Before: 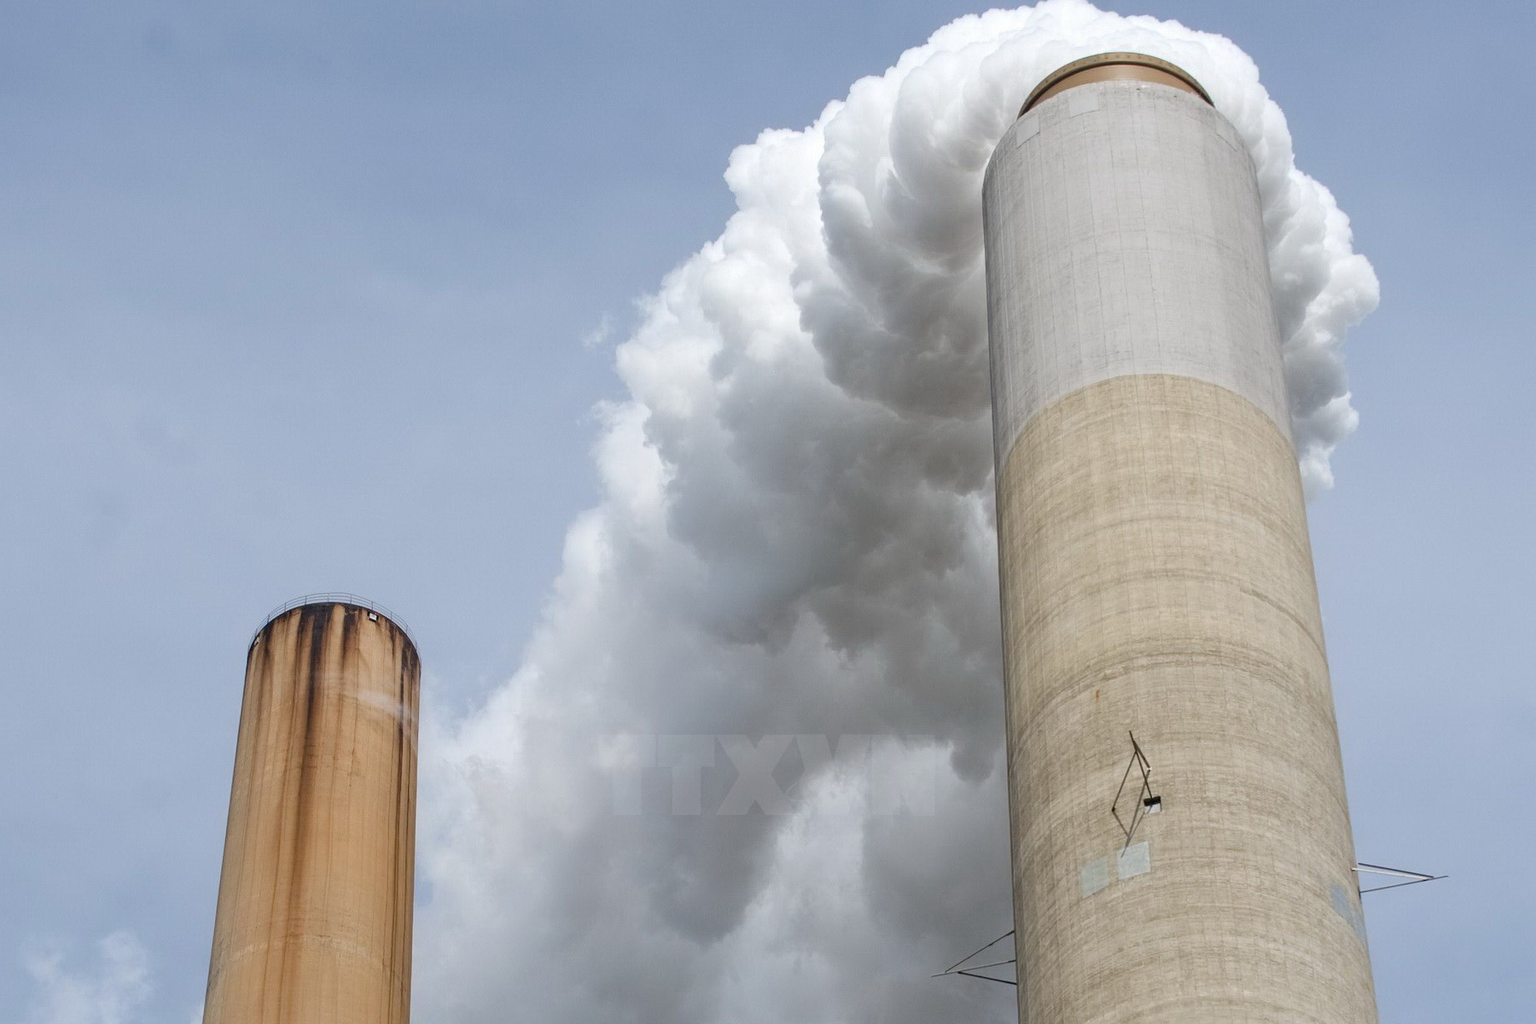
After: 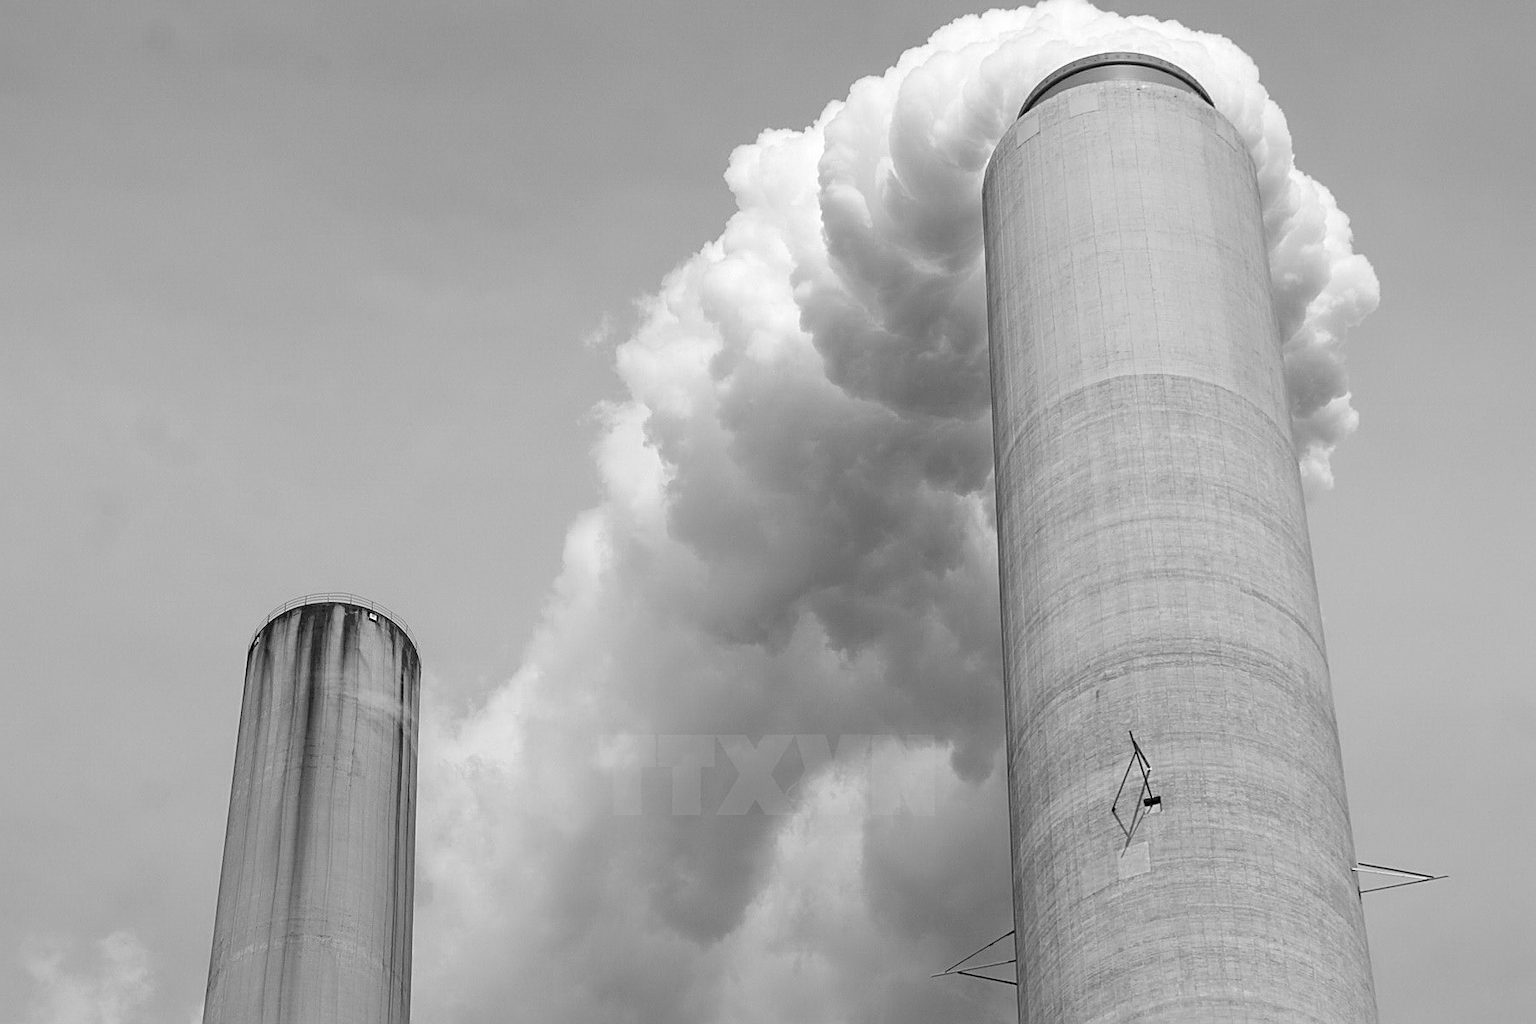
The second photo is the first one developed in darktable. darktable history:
white balance: emerald 1
monochrome: on, module defaults
sharpen: on, module defaults
